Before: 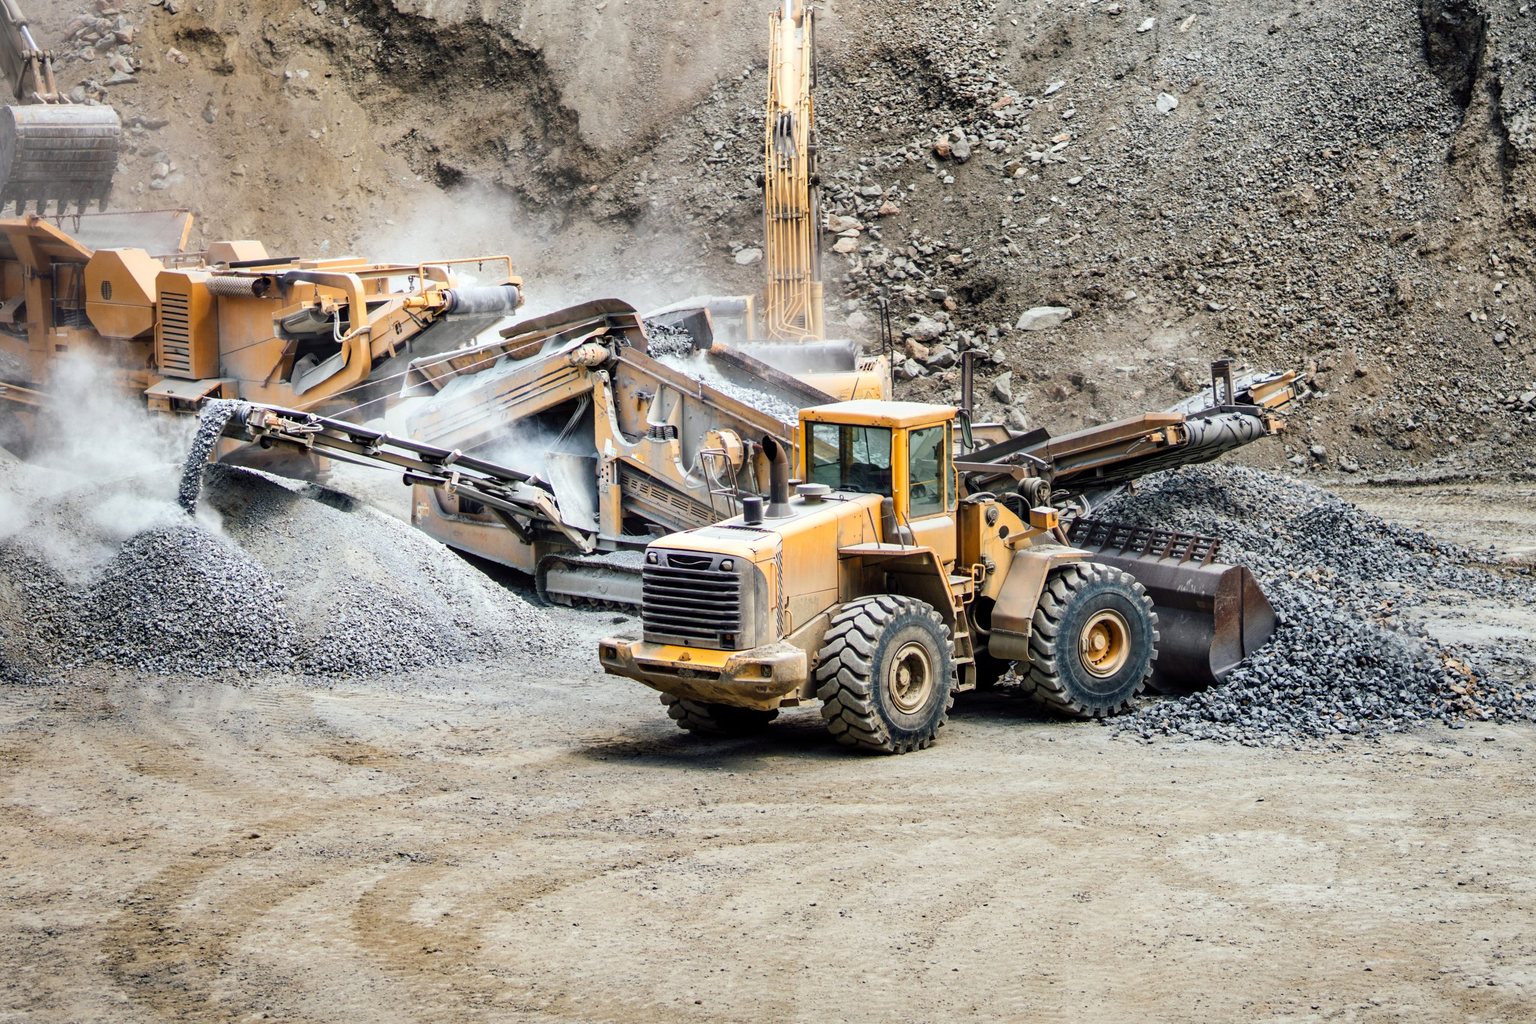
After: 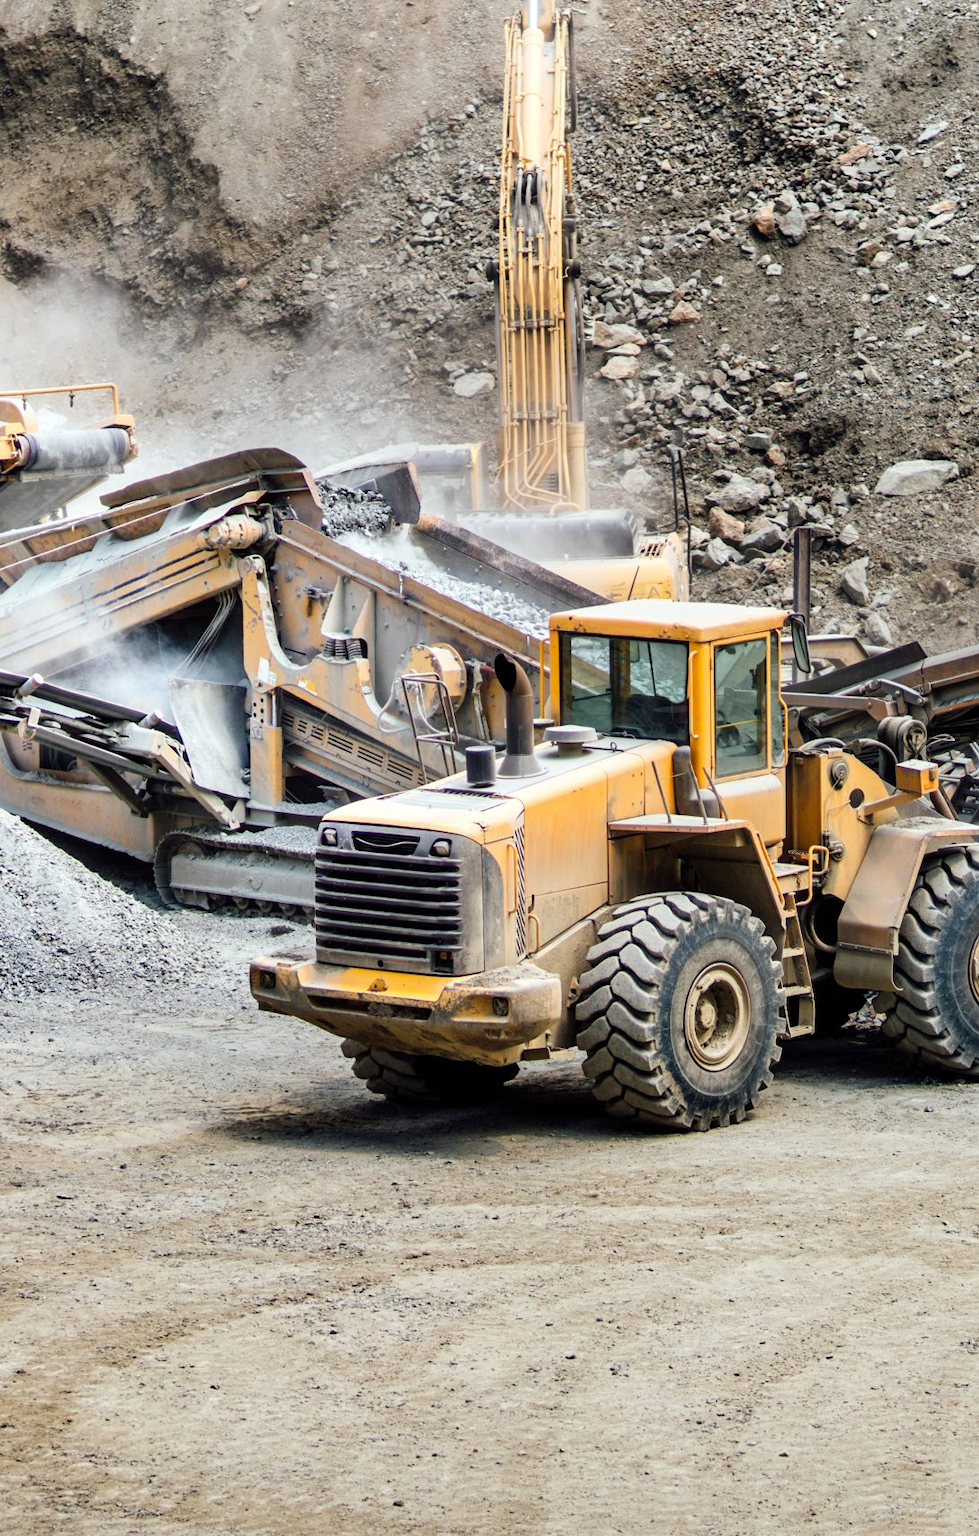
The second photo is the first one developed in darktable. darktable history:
crop: left 28.199%, right 29.121%
